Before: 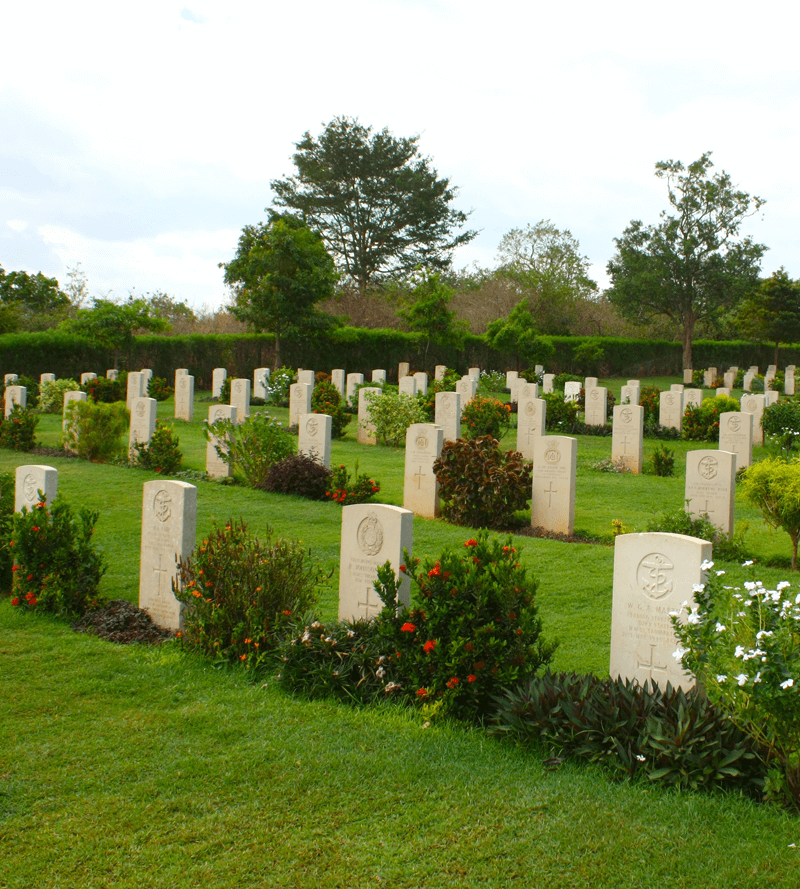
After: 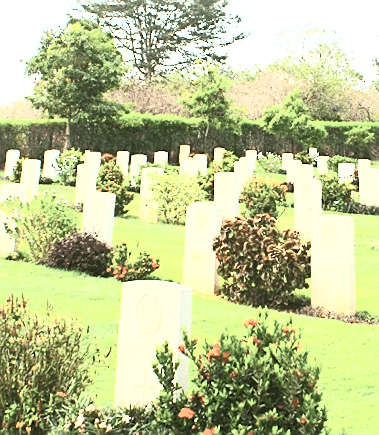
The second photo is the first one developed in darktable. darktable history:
exposure: black level correction 0.001, exposure 1.646 EV, compensate exposure bias true, compensate highlight preservation false
sharpen: on, module defaults
crop: left 20.932%, top 15.471%, right 21.848%, bottom 34.081%
contrast brightness saturation: contrast 0.57, brightness 0.57, saturation -0.34
rotate and perspective: rotation 0.72°, lens shift (vertical) -0.352, lens shift (horizontal) -0.051, crop left 0.152, crop right 0.859, crop top 0.019, crop bottom 0.964
